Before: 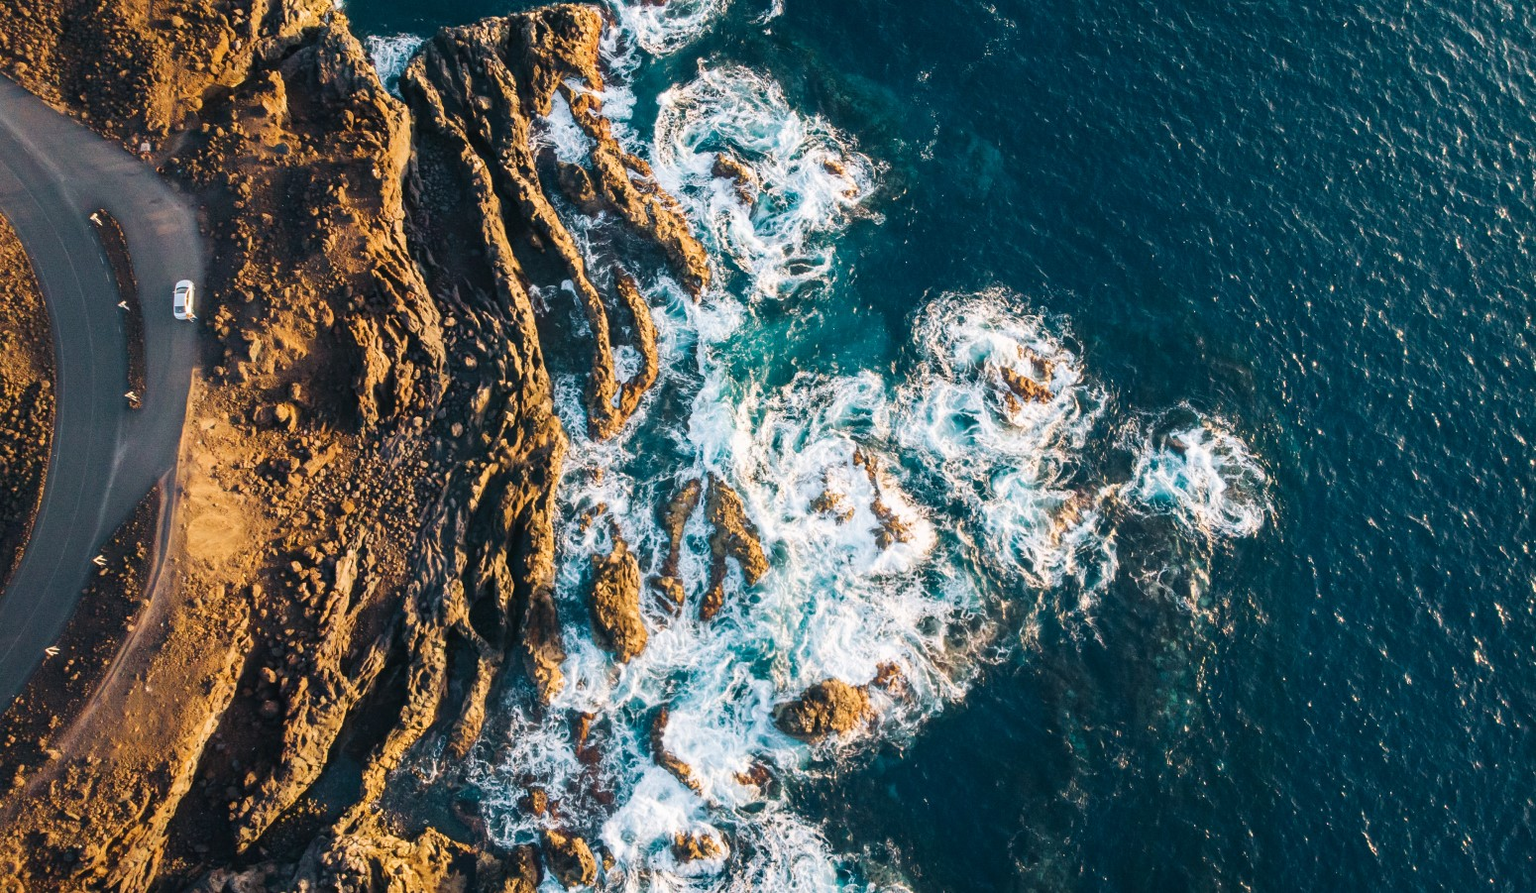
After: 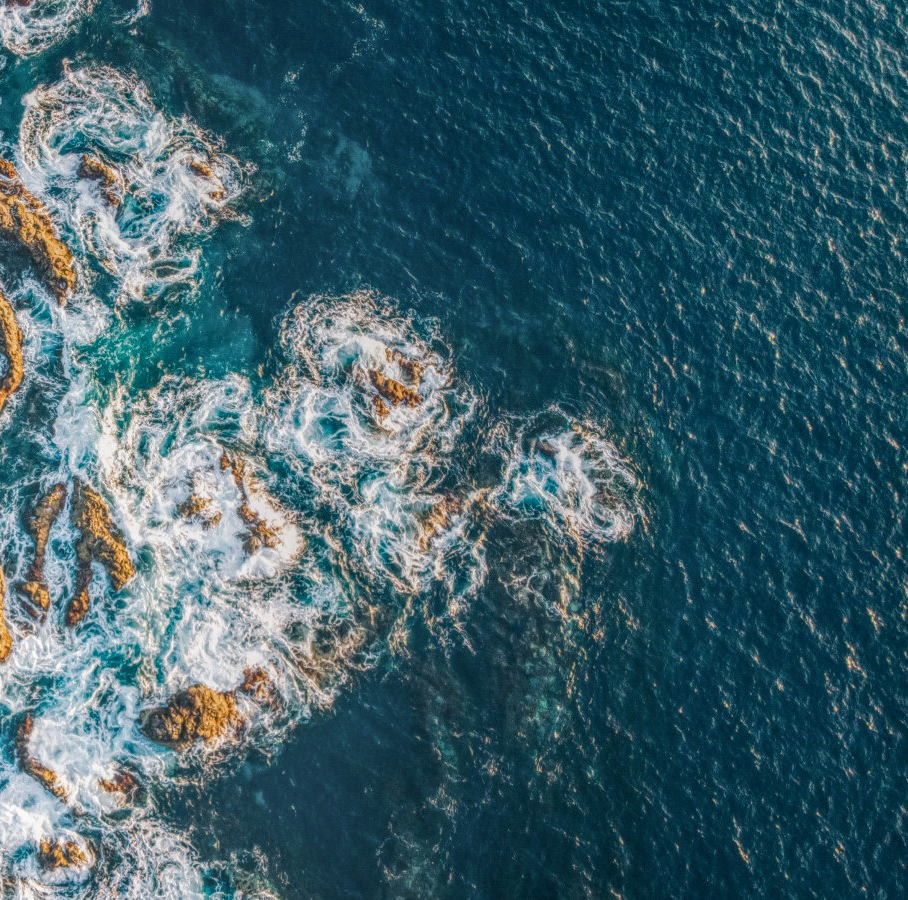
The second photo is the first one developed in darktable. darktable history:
local contrast: highlights 20%, shadows 30%, detail 200%, midtone range 0.2
crop: left 41.402%
